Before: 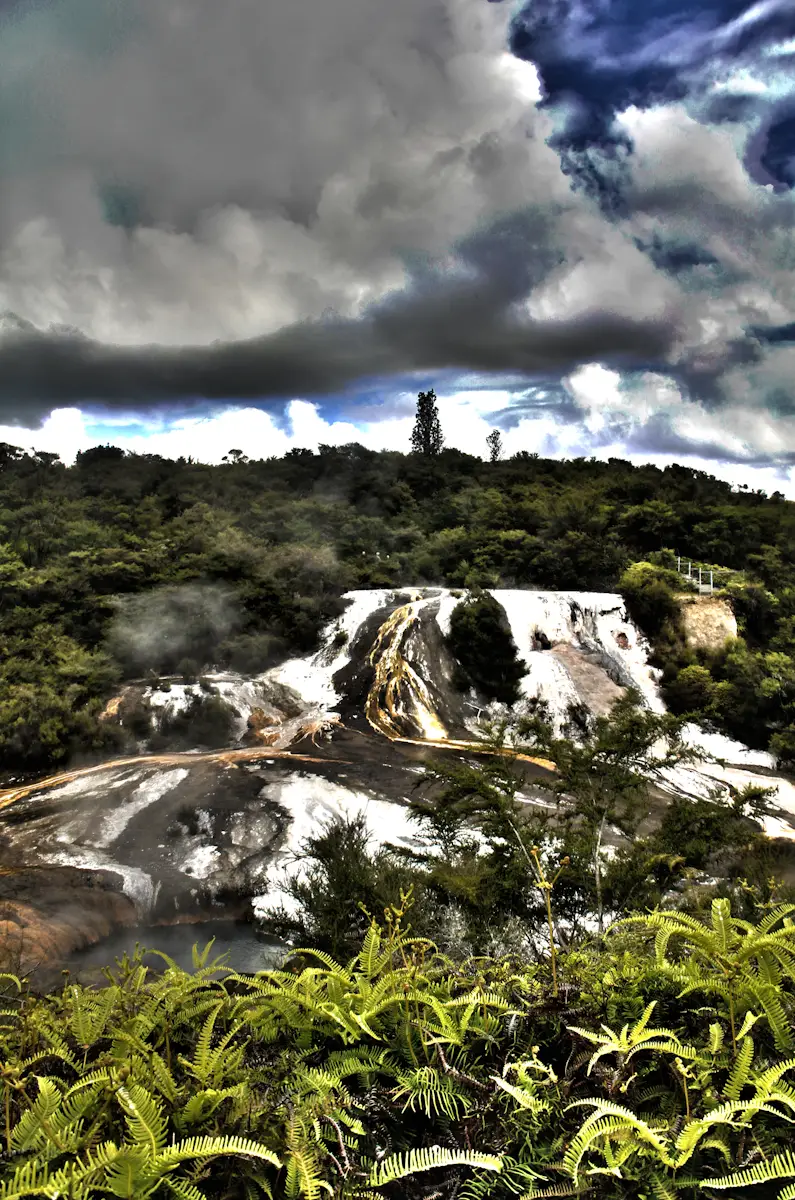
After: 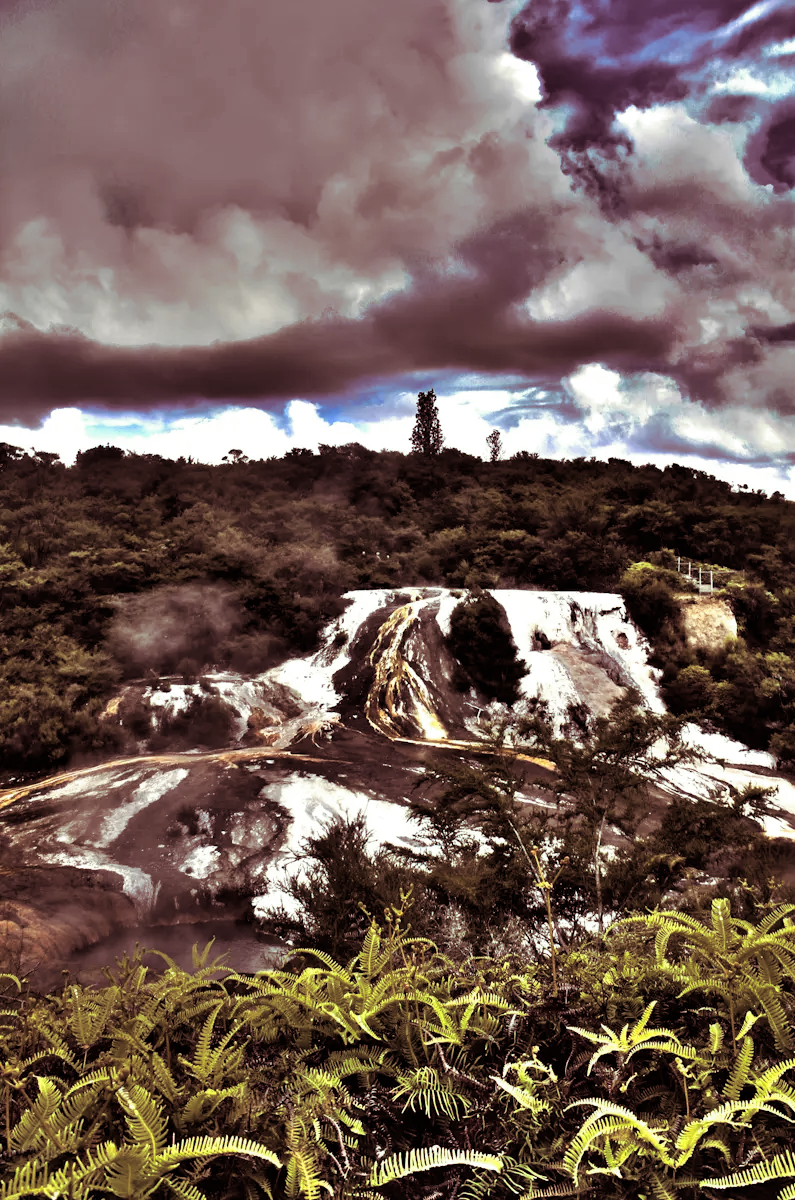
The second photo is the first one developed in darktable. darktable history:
rgb levels: preserve colors max RGB
split-toning: on, module defaults
